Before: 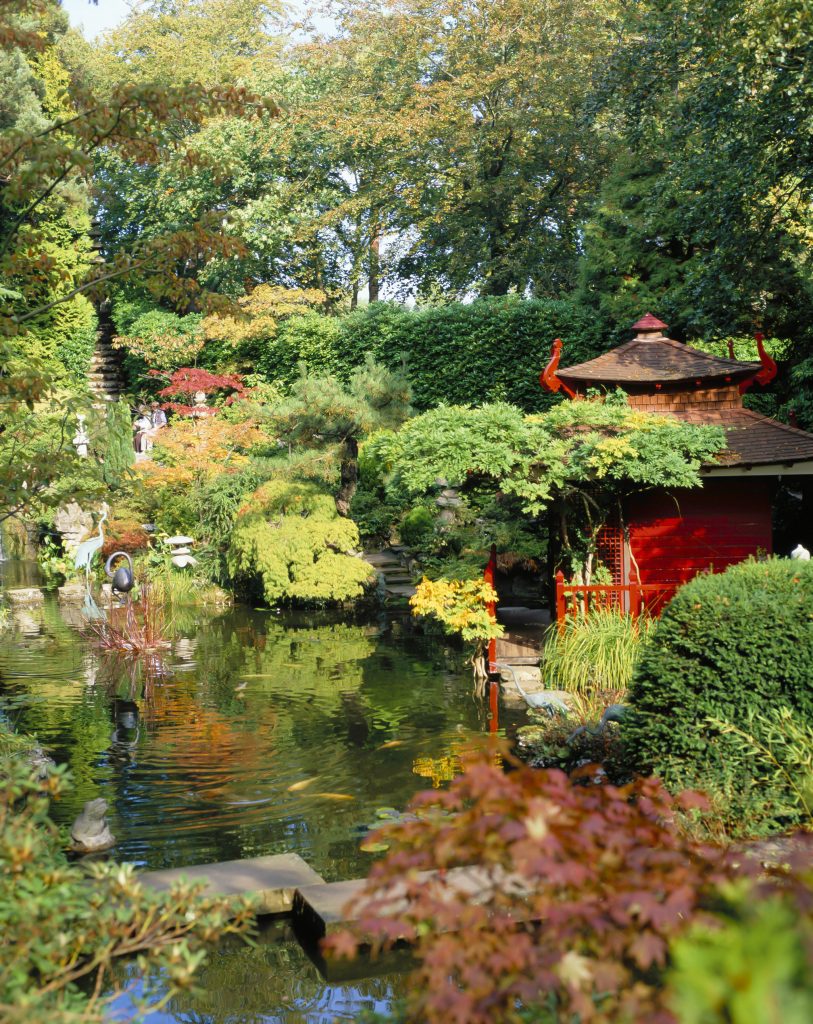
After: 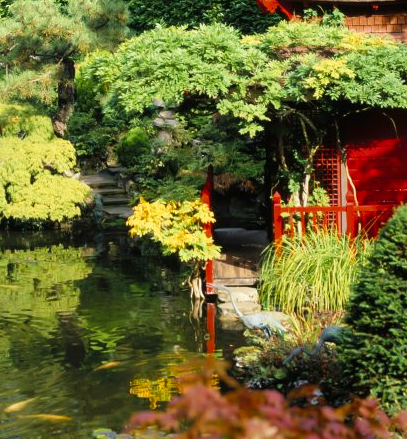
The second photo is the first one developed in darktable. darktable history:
crop: left 34.922%, top 37.046%, right 14.946%, bottom 20.074%
tone curve: curves: ch0 [(0, 0) (0.08, 0.06) (0.17, 0.14) (0.5, 0.5) (0.83, 0.86) (0.92, 0.94) (1, 1)], preserve colors none
